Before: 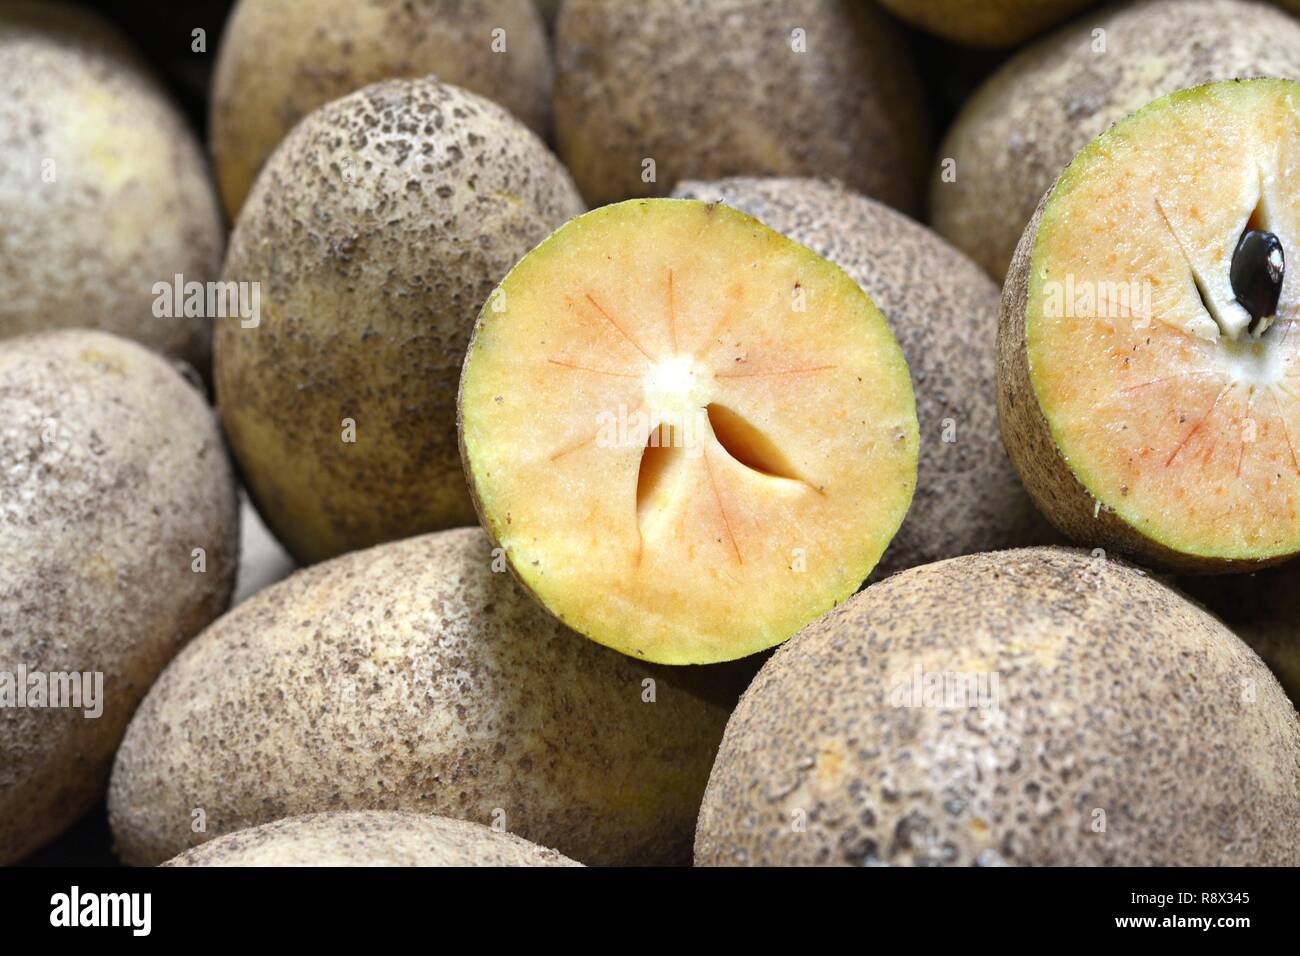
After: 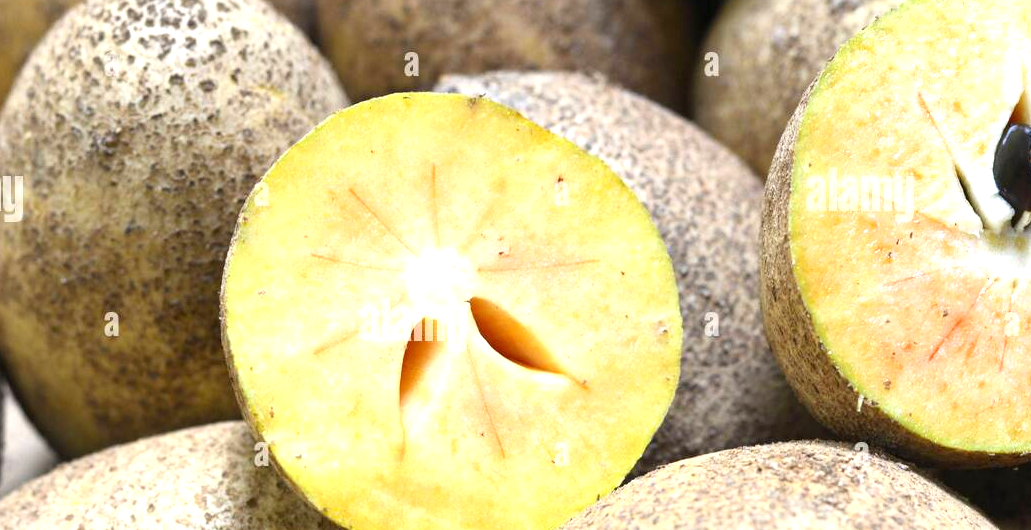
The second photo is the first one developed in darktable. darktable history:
contrast brightness saturation: contrast 0.098, brightness 0.039, saturation 0.088
exposure: exposure 0.671 EV, compensate highlight preservation false
crop: left 18.267%, top 11.123%, right 2.381%, bottom 33.385%
